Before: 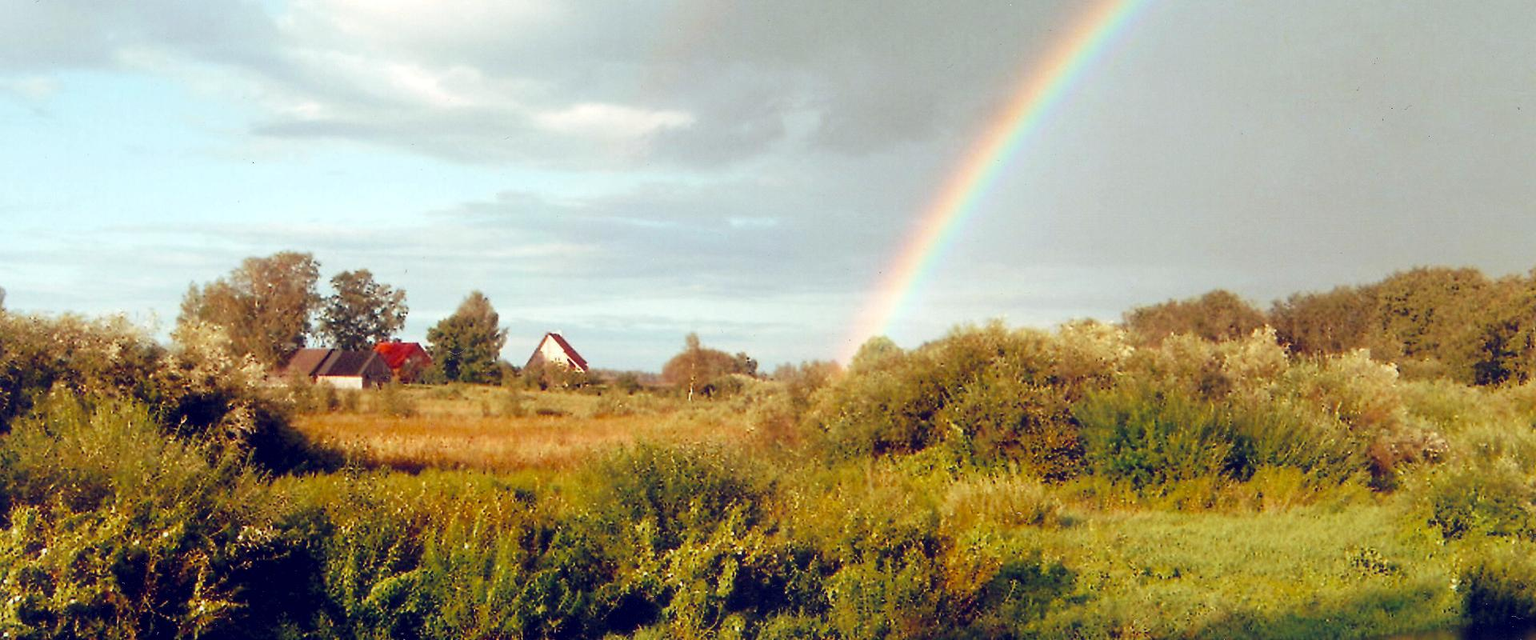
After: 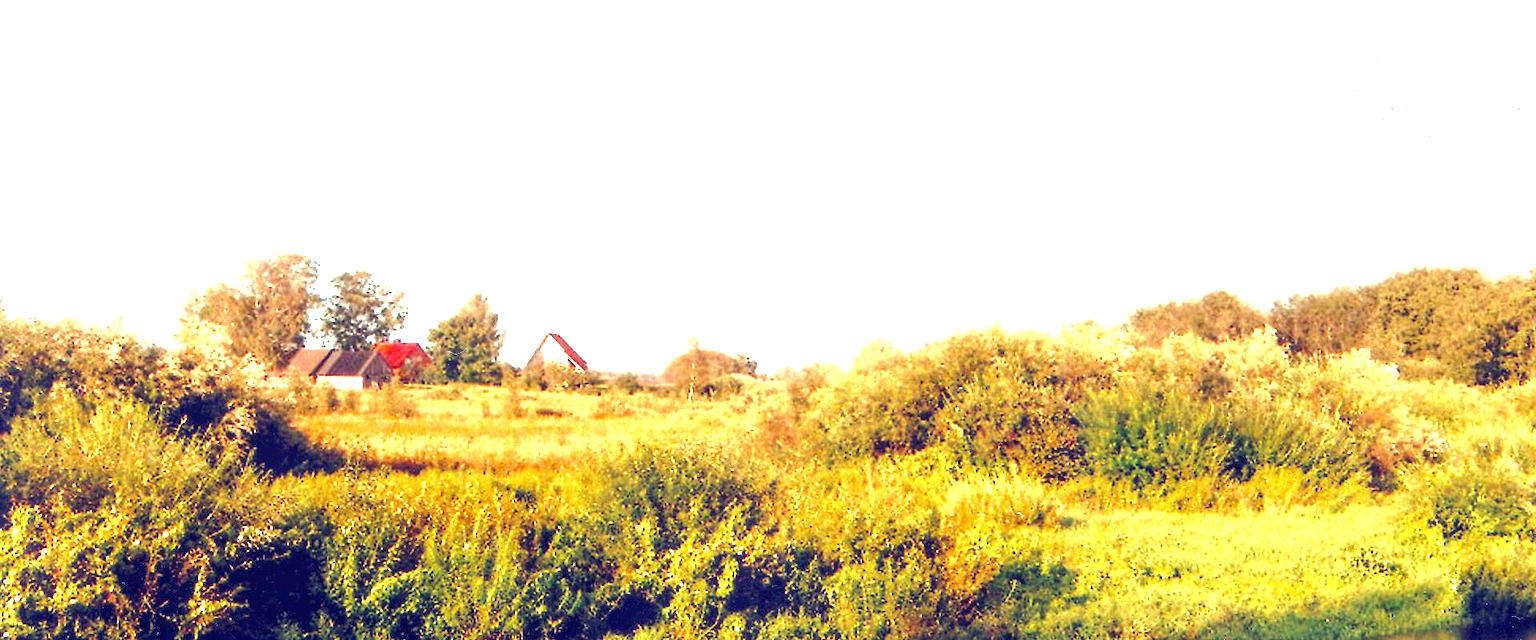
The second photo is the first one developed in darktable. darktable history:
local contrast: on, module defaults
exposure: black level correction 0, exposure 1.5 EV, compensate exposure bias true, compensate highlight preservation false
